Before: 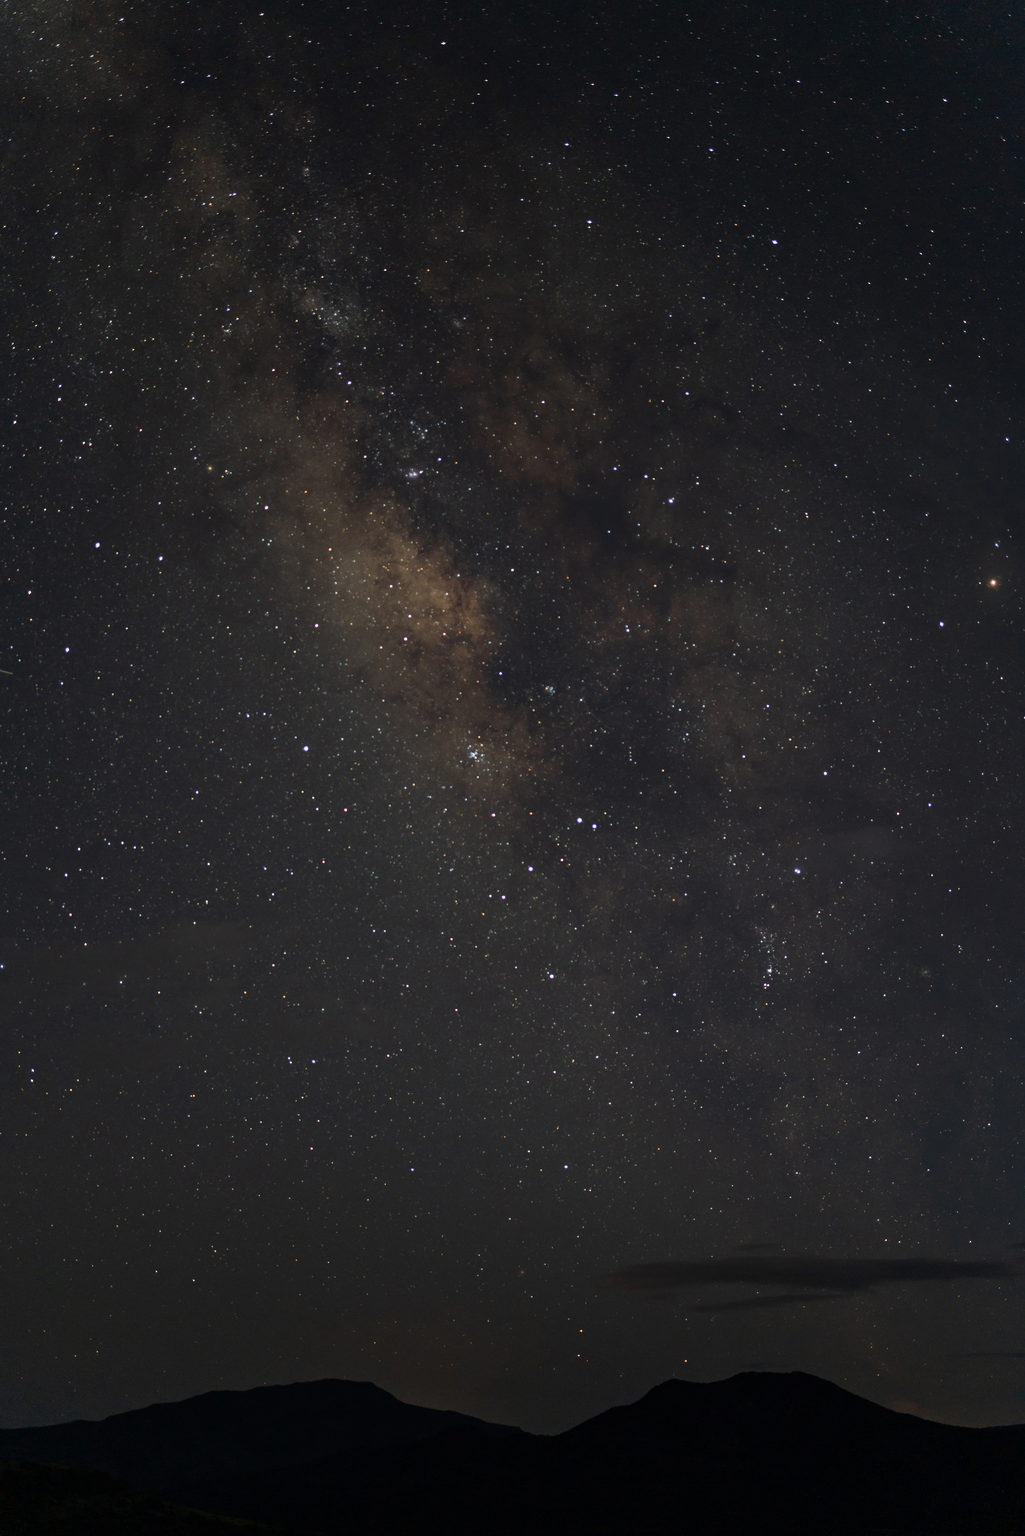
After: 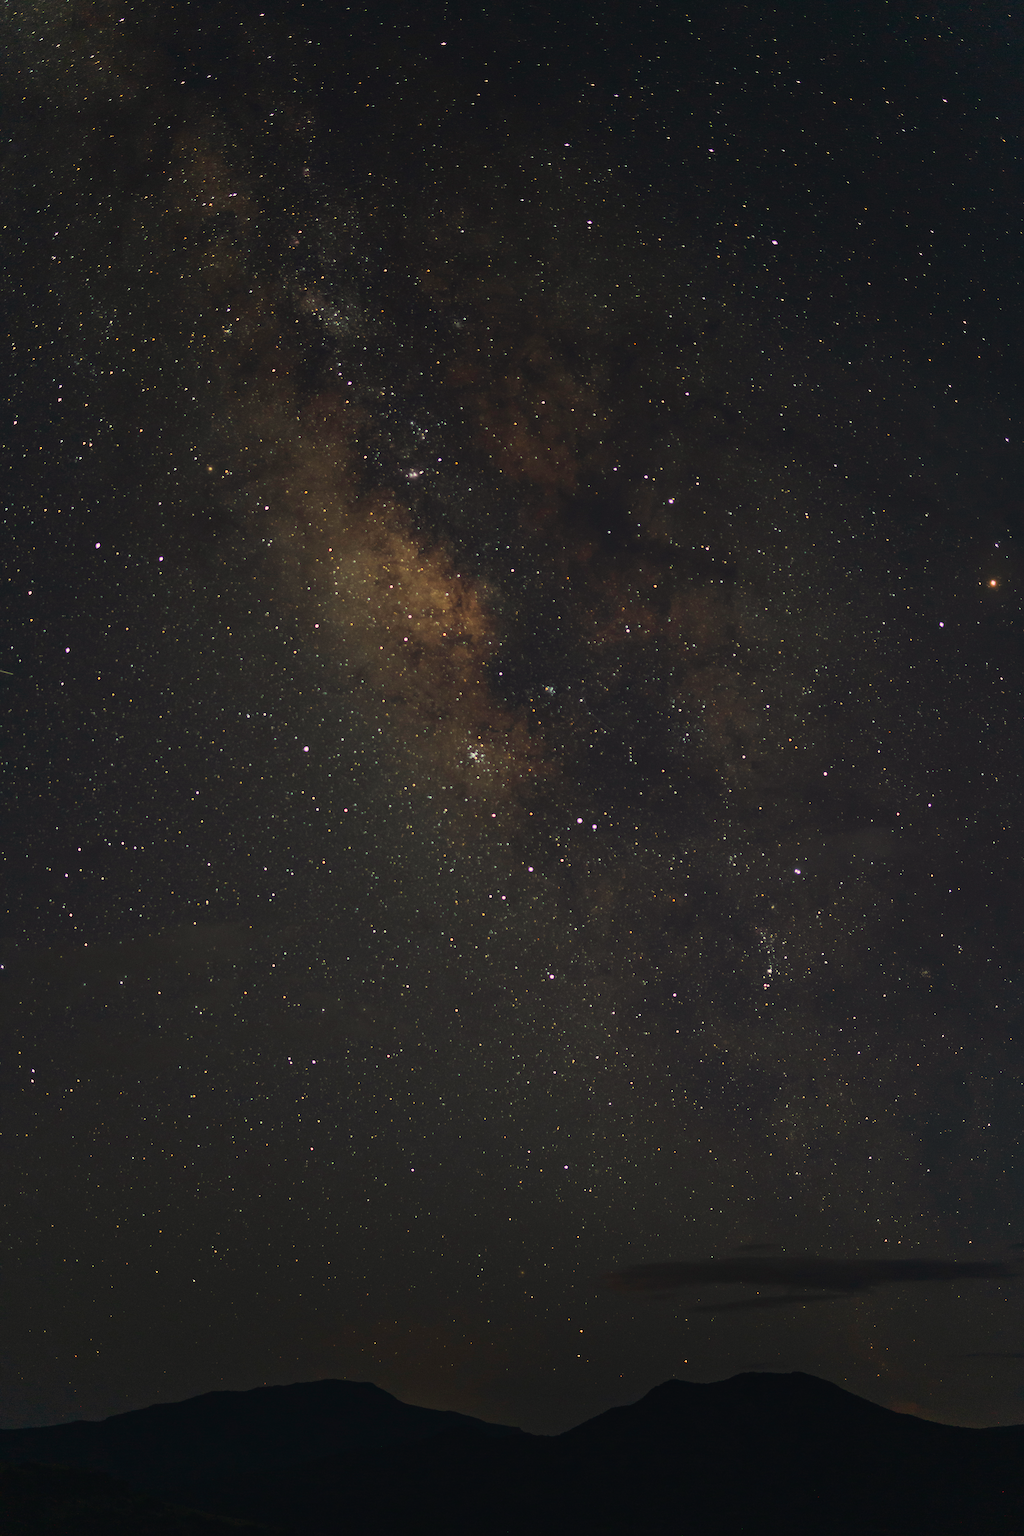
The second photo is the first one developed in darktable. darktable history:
sharpen: on, module defaults
color correction: highlights a* 2.72, highlights b* 22.8
tone curve: curves: ch0 [(0, 0.025) (0.15, 0.143) (0.452, 0.486) (0.751, 0.788) (1, 0.961)]; ch1 [(0, 0) (0.43, 0.408) (0.476, 0.469) (0.497, 0.494) (0.546, 0.571) (0.566, 0.607) (0.62, 0.657) (1, 1)]; ch2 [(0, 0) (0.386, 0.397) (0.505, 0.498) (0.547, 0.546) (0.579, 0.58) (1, 1)], color space Lab, independent channels, preserve colors none
